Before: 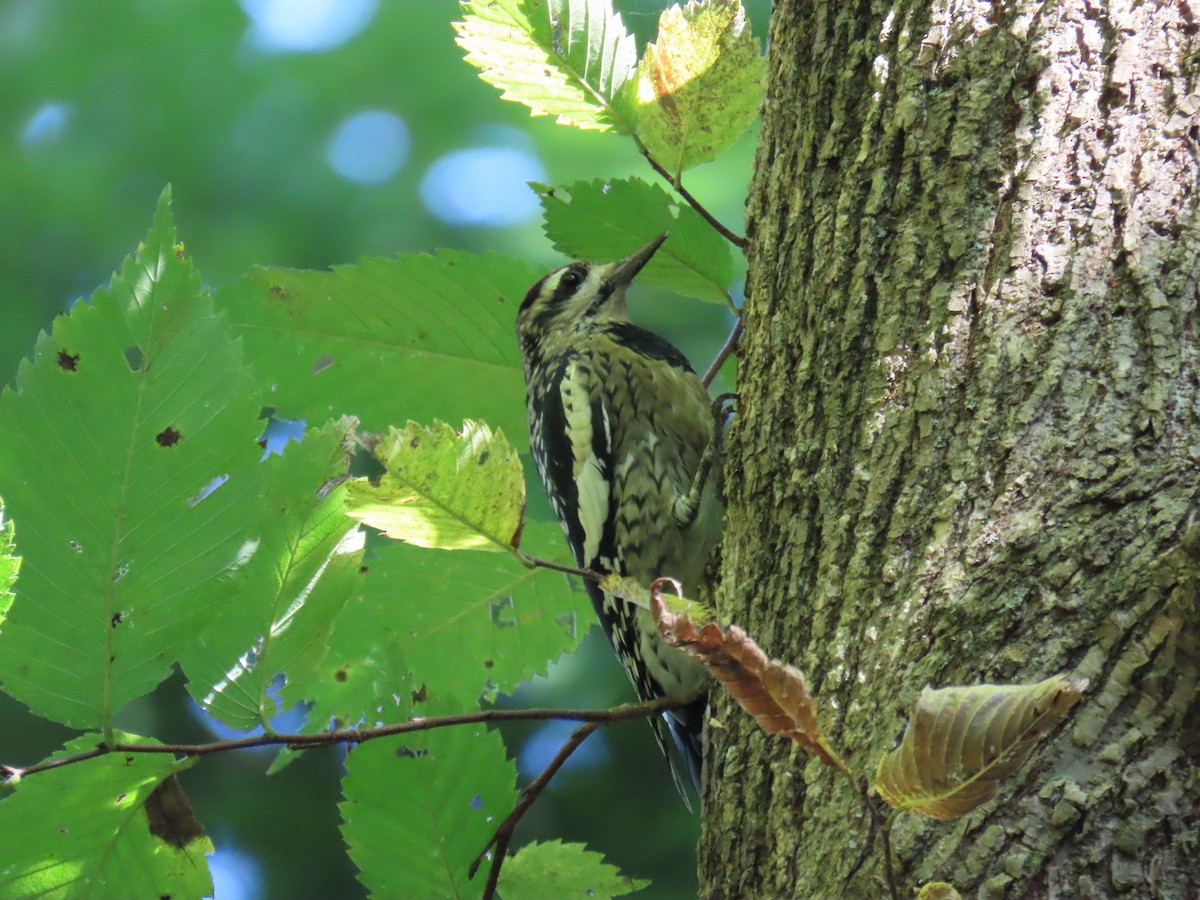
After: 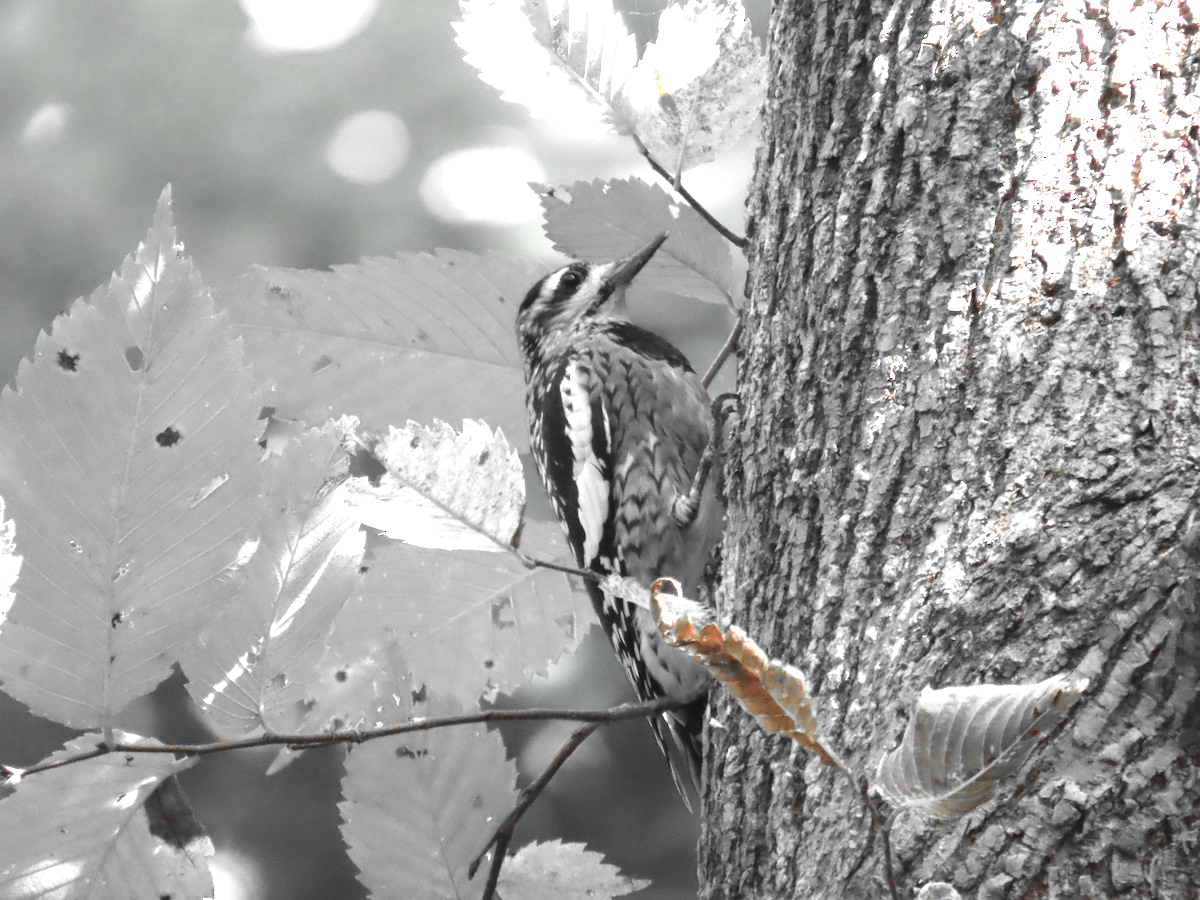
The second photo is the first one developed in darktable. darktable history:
color zones: curves: ch0 [(0, 0.65) (0.096, 0.644) (0.221, 0.539) (0.429, 0.5) (0.571, 0.5) (0.714, 0.5) (0.857, 0.5) (1, 0.65)]; ch1 [(0, 0.5) (0.143, 0.5) (0.257, -0.002) (0.429, 0.04) (0.571, -0.001) (0.714, -0.015) (0.857, 0.024) (1, 0.5)]
exposure: black level correction 0, exposure 1 EV, compensate highlight preservation false
